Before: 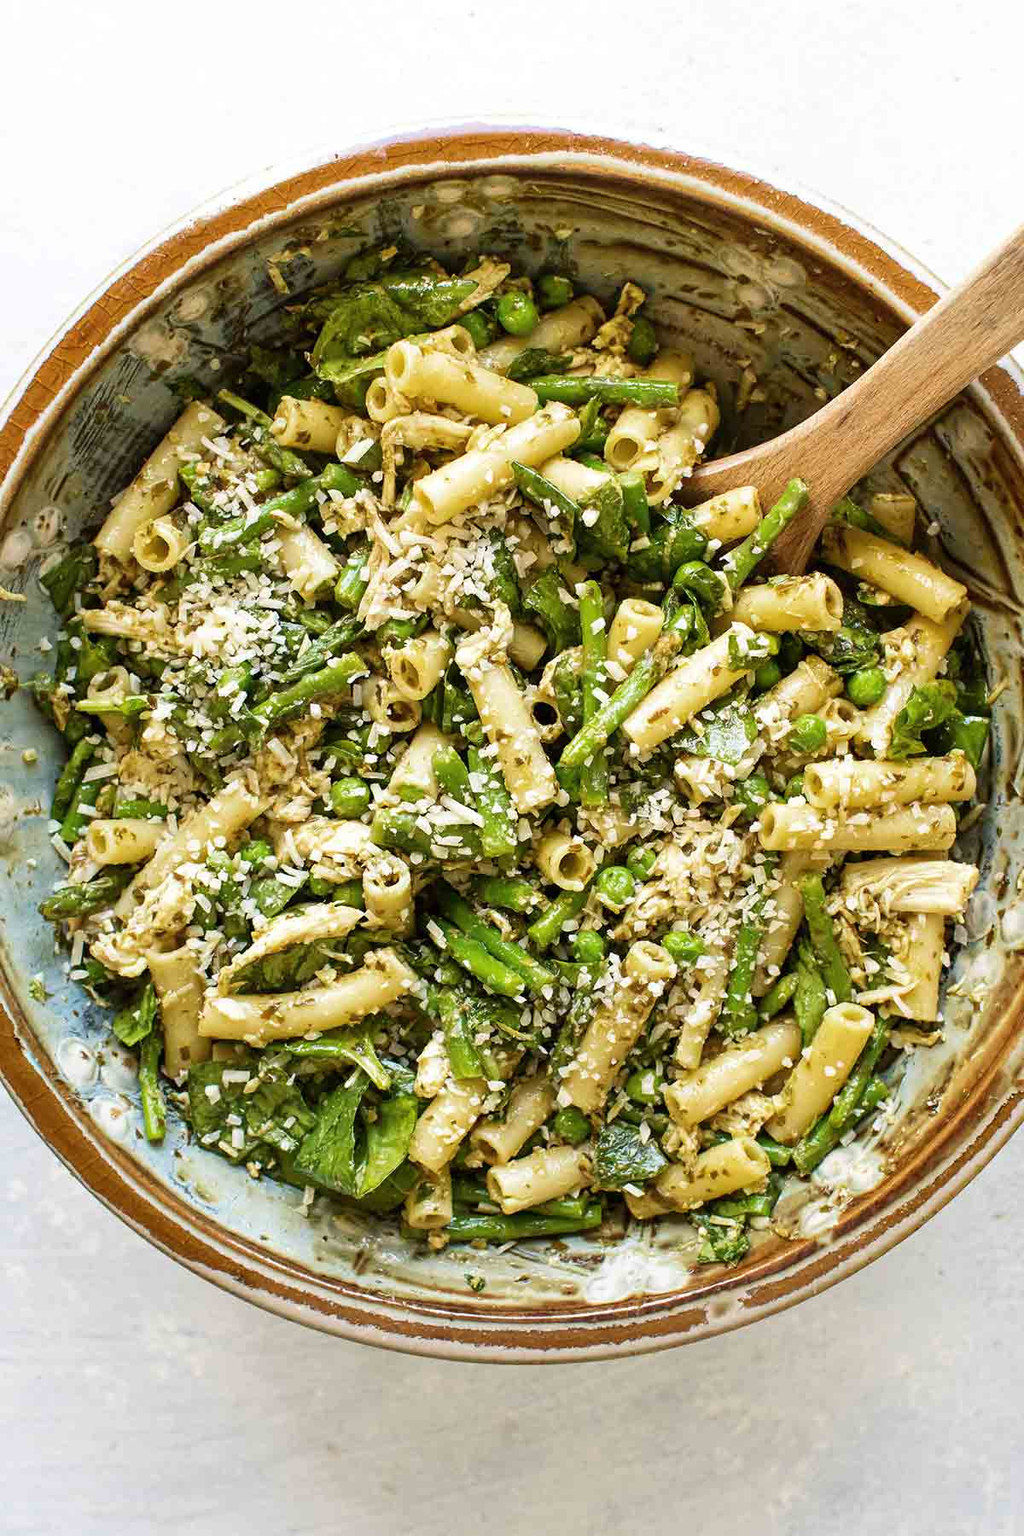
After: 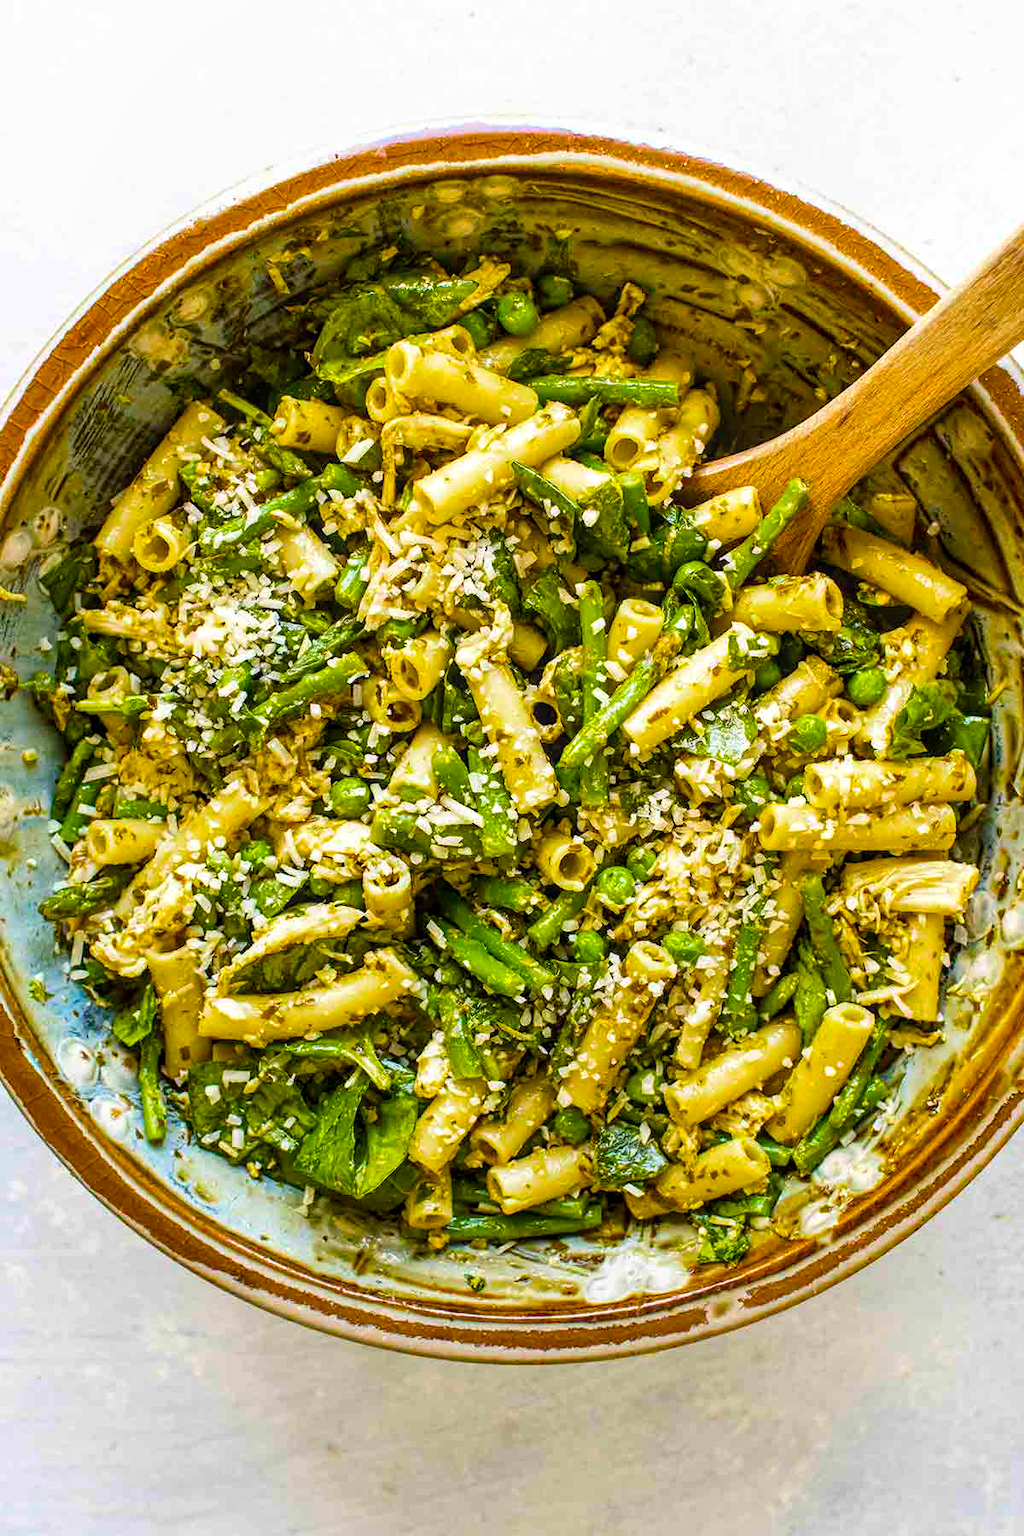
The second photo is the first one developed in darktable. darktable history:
local contrast: on, module defaults
color balance rgb: linear chroma grading › global chroma 23.15%, perceptual saturation grading › global saturation 28.7%, perceptual saturation grading › mid-tones 12.04%, perceptual saturation grading › shadows 10.19%, global vibrance 22.22%
